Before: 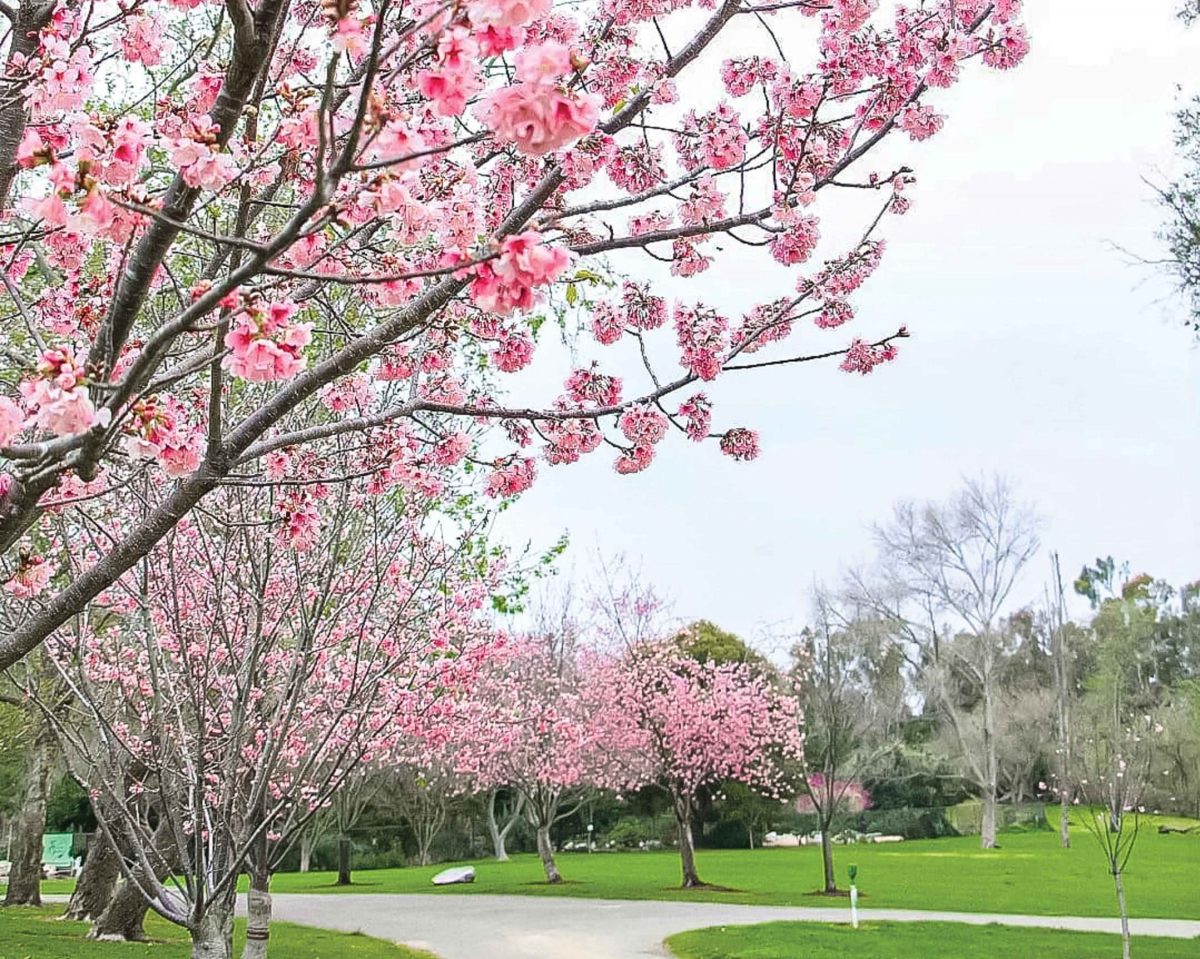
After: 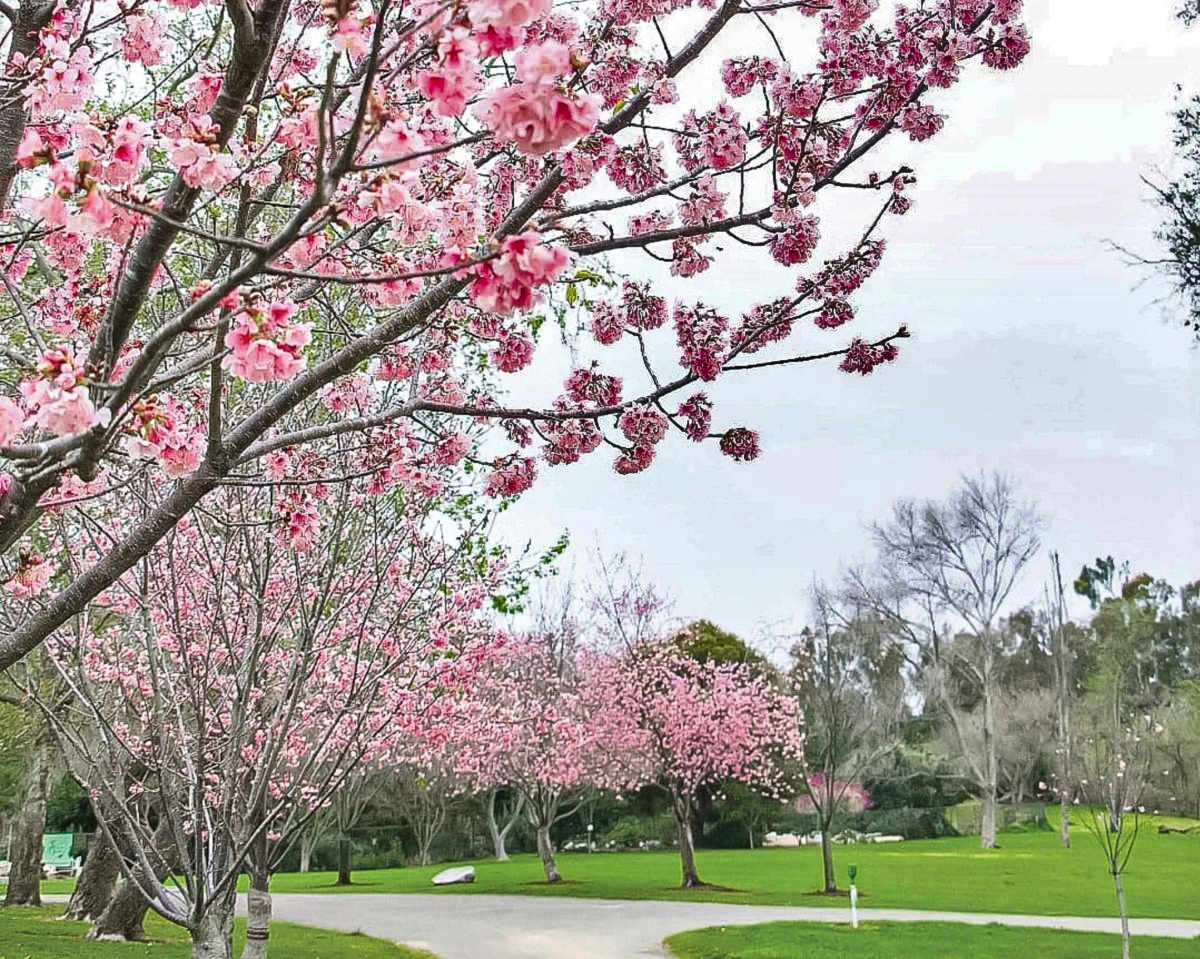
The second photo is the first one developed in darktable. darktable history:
shadows and highlights: shadows 30.73, highlights -62.49, highlights color adjustment 39.98%, soften with gaussian
